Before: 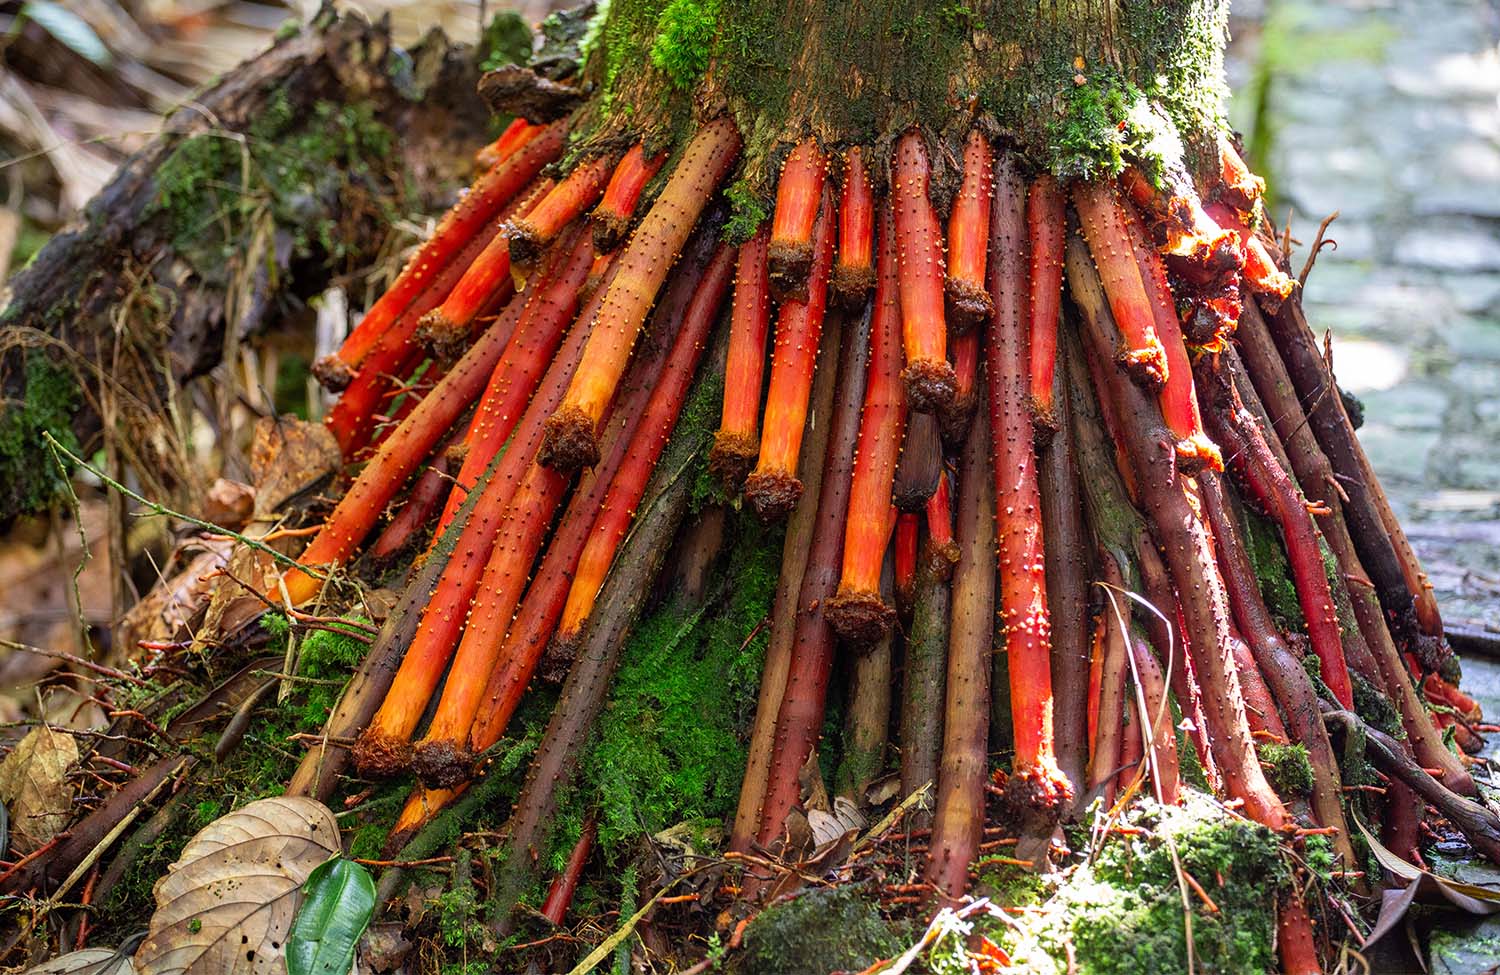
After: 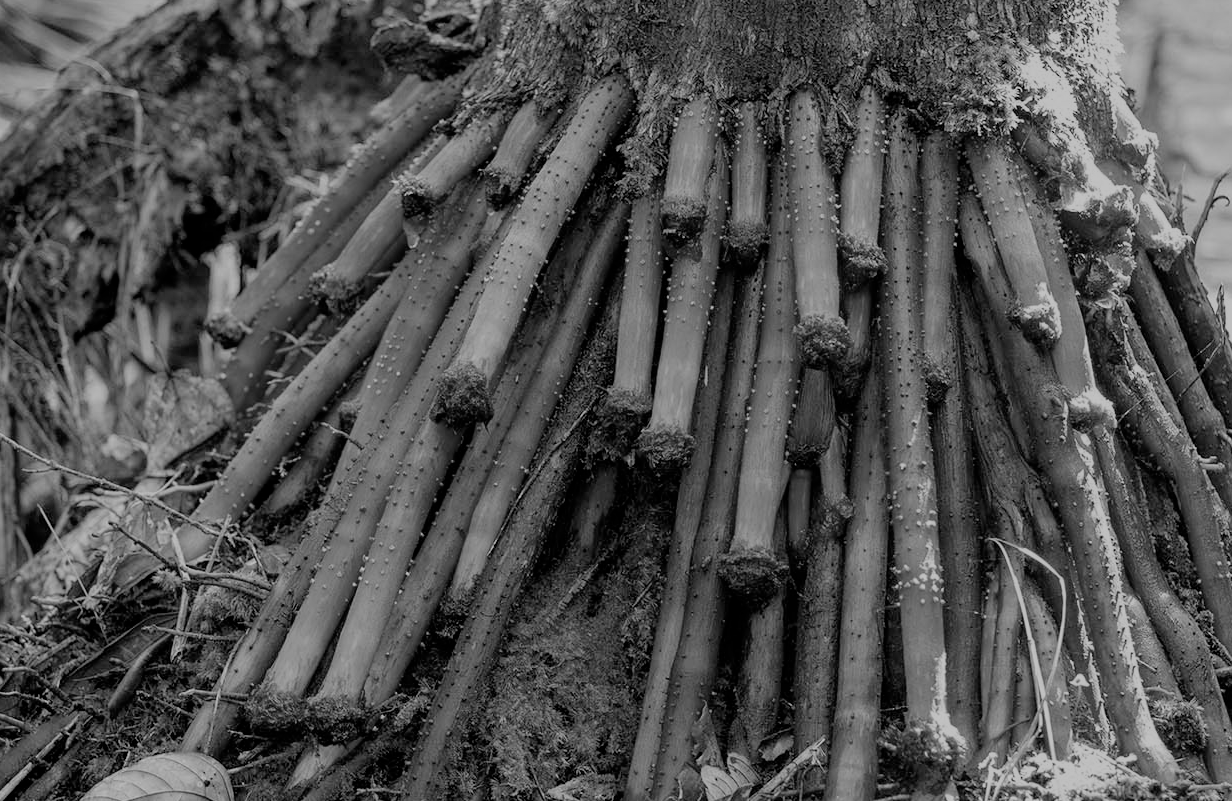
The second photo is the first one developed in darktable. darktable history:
monochrome: a 30.25, b 92.03
filmic rgb: black relative exposure -6.59 EV, white relative exposure 4.71 EV, hardness 3.13, contrast 0.805
crop and rotate: left 7.196%, top 4.574%, right 10.605%, bottom 13.178%
